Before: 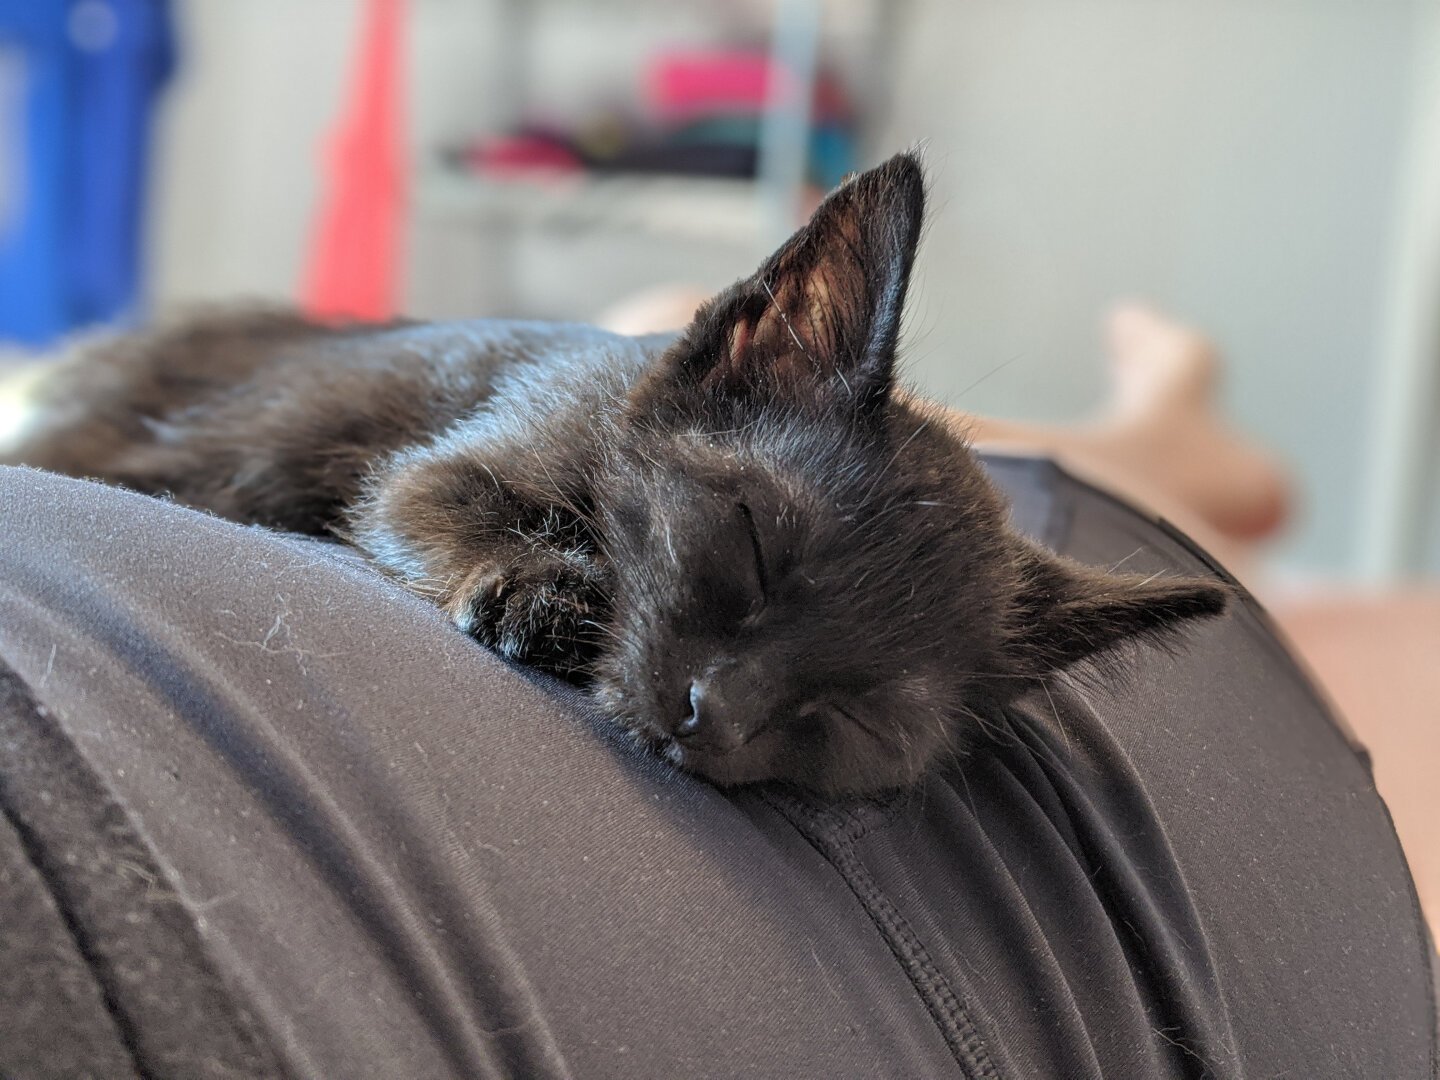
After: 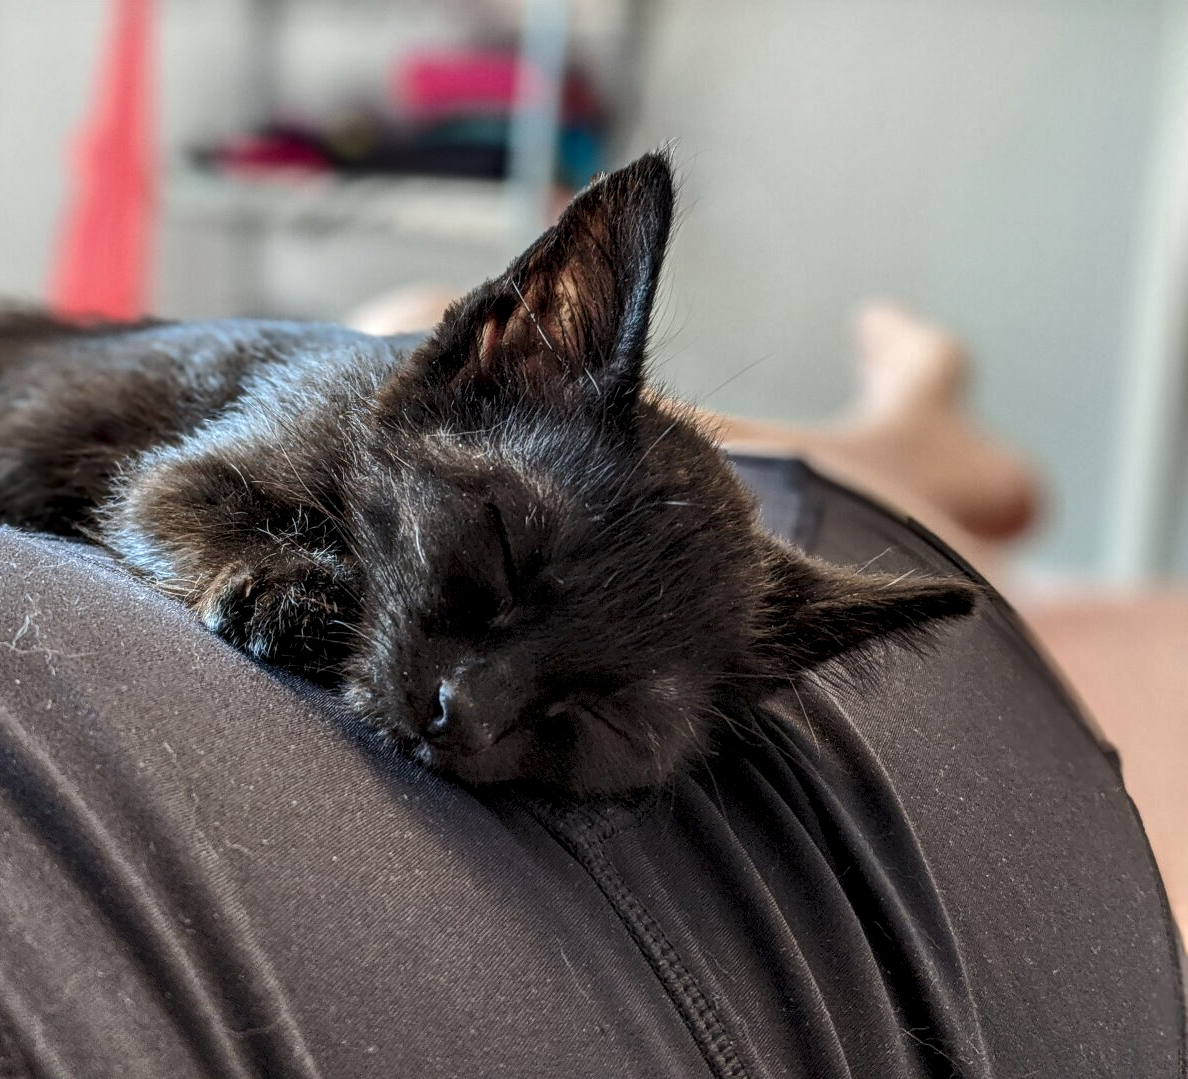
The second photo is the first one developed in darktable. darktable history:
crop: left 17.487%, bottom 0.032%
local contrast: detail 142%
tone curve: curves: ch0 [(0, 0) (0.003, 0.006) (0.011, 0.01) (0.025, 0.017) (0.044, 0.029) (0.069, 0.043) (0.1, 0.064) (0.136, 0.091) (0.177, 0.128) (0.224, 0.162) (0.277, 0.206) (0.335, 0.258) (0.399, 0.324) (0.468, 0.404) (0.543, 0.499) (0.623, 0.595) (0.709, 0.693) (0.801, 0.786) (0.898, 0.883) (1, 1)], color space Lab, independent channels, preserve colors none
base curve: curves: ch0 [(0, 0) (0.472, 0.455) (1, 1)], preserve colors none
